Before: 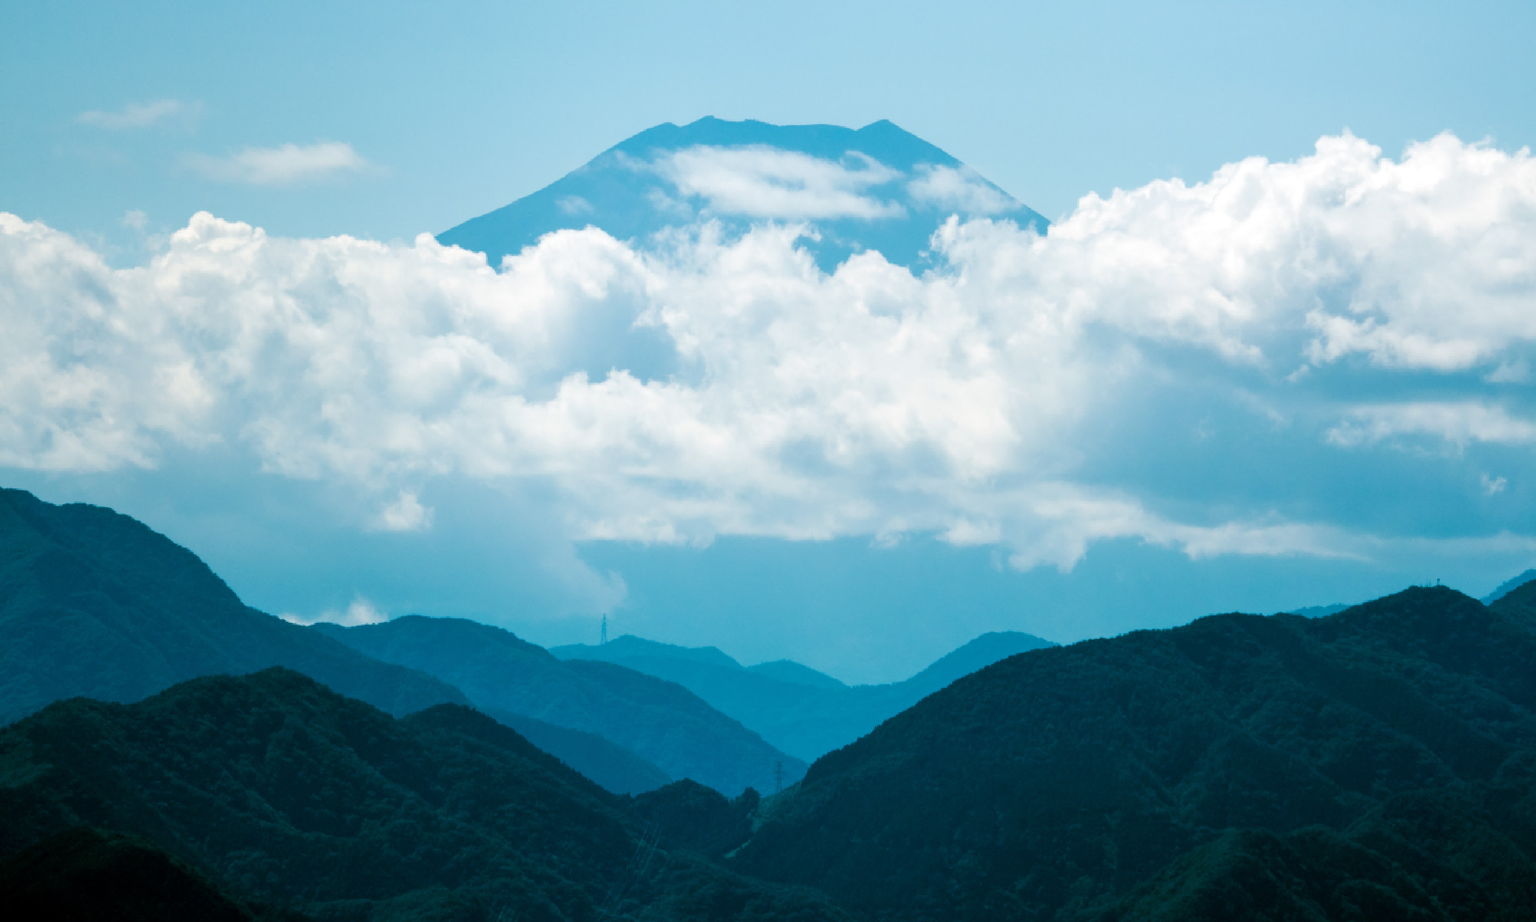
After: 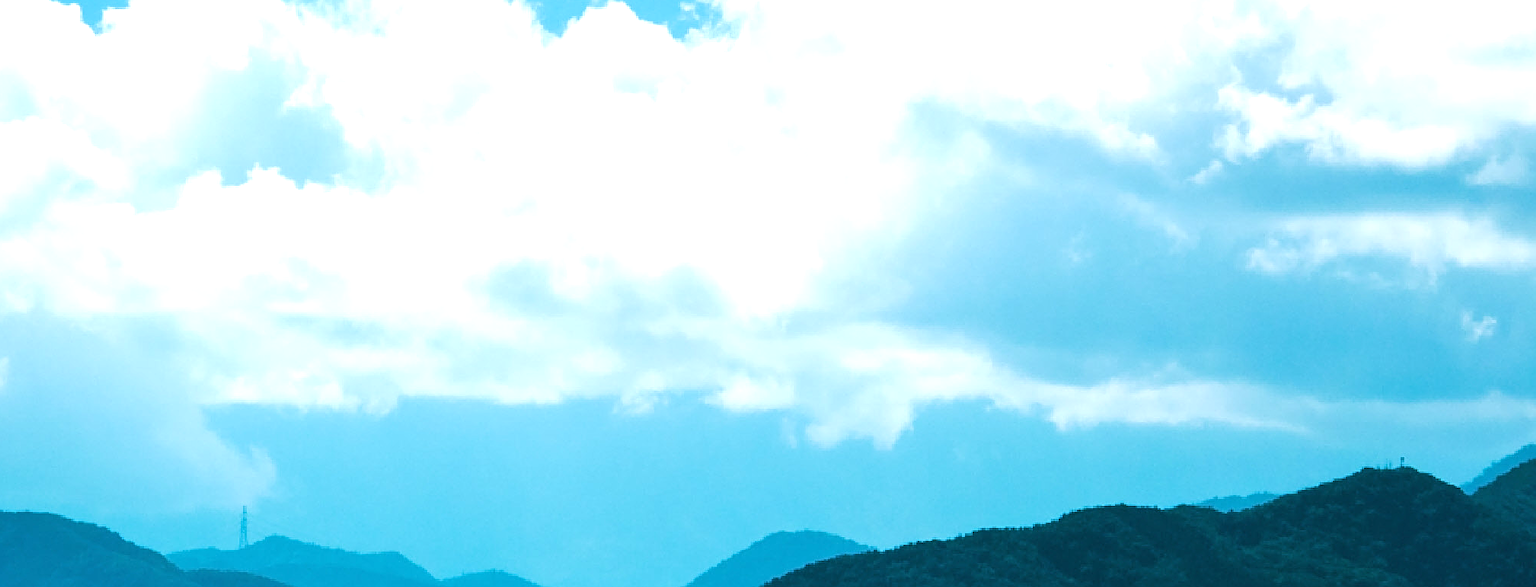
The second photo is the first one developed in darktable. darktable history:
exposure: black level correction 0, exposure 0.7 EV, compensate exposure bias true, compensate highlight preservation false
crop and rotate: left 27.938%, top 27.046%, bottom 27.046%
sharpen: on, module defaults
